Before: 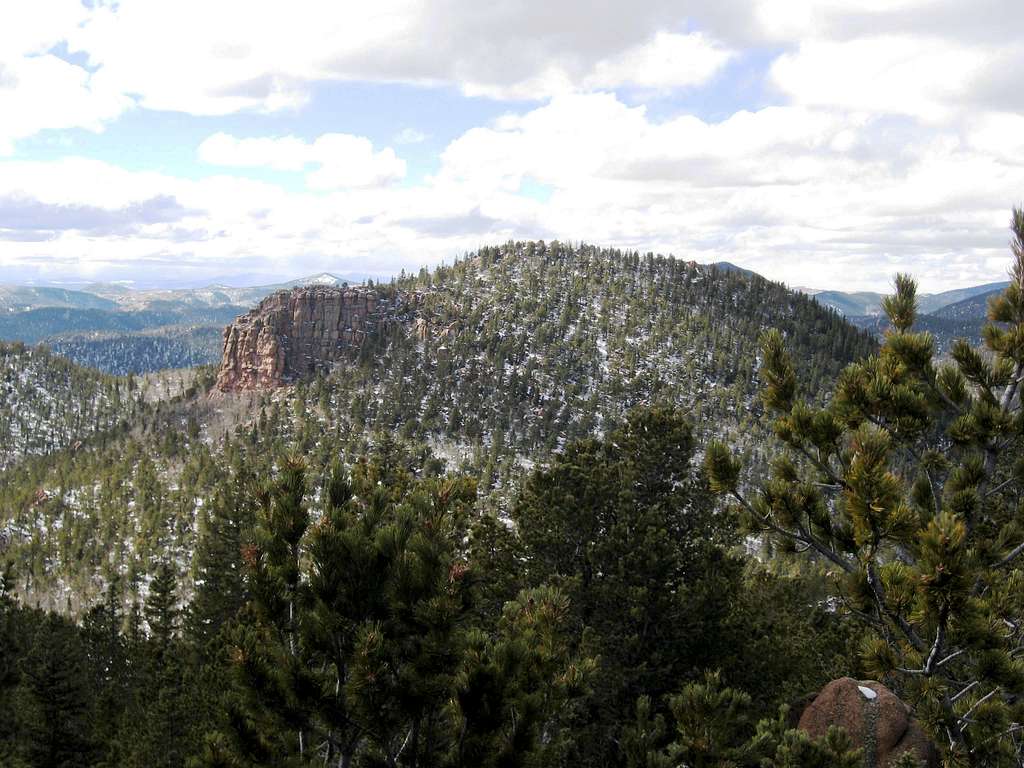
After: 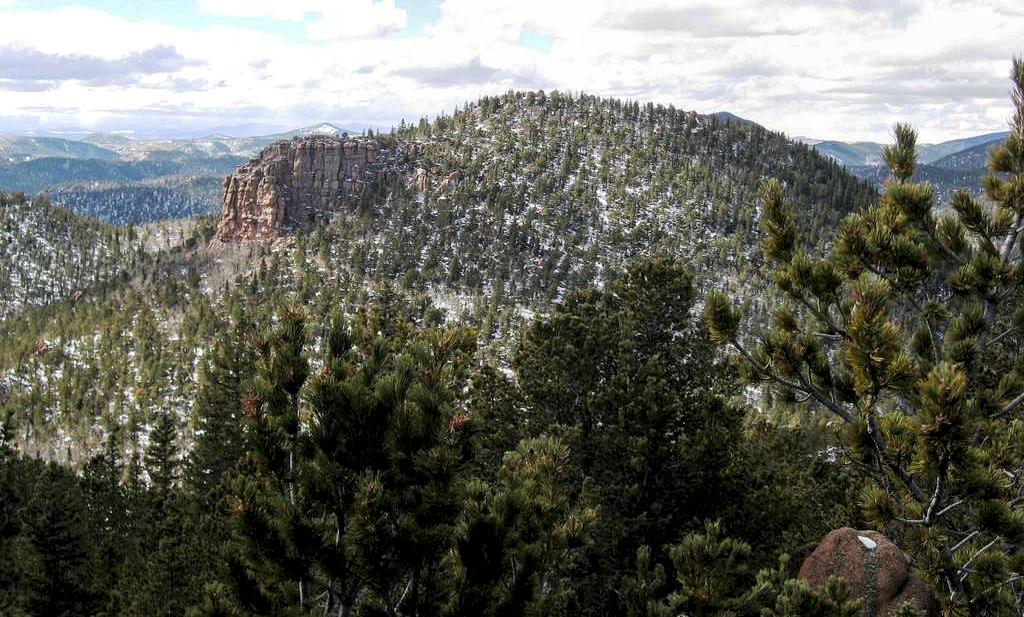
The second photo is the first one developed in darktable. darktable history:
crop and rotate: top 19.539%
local contrast: detail 130%
